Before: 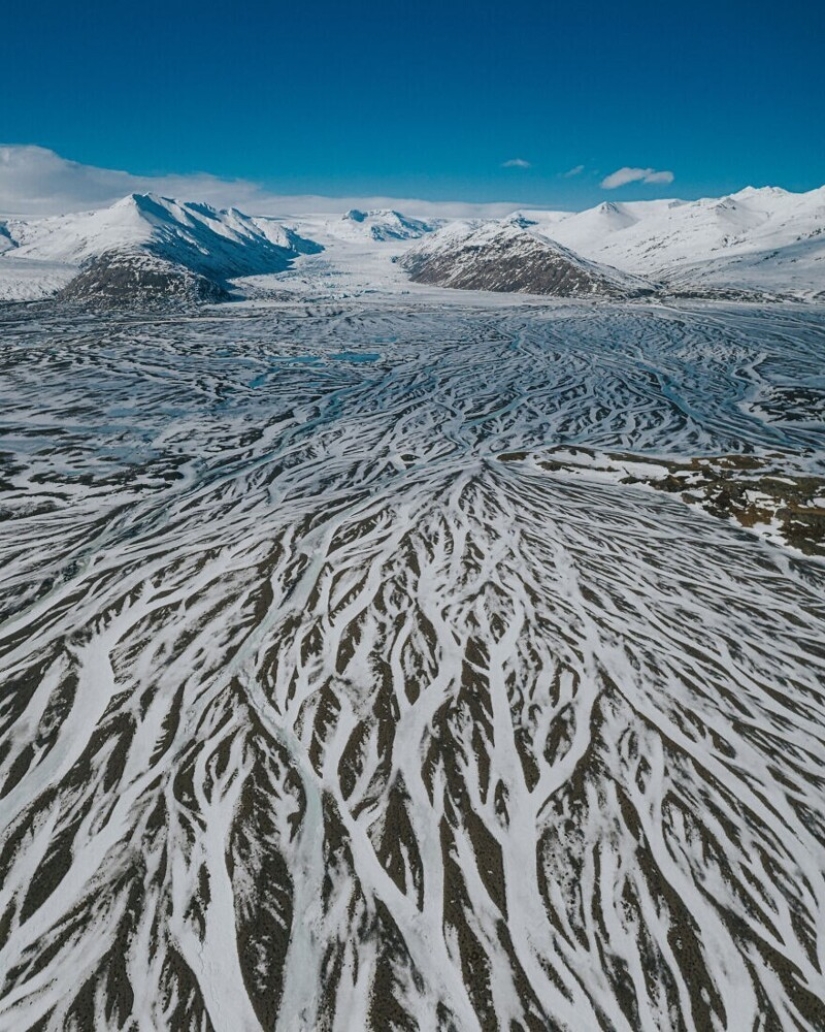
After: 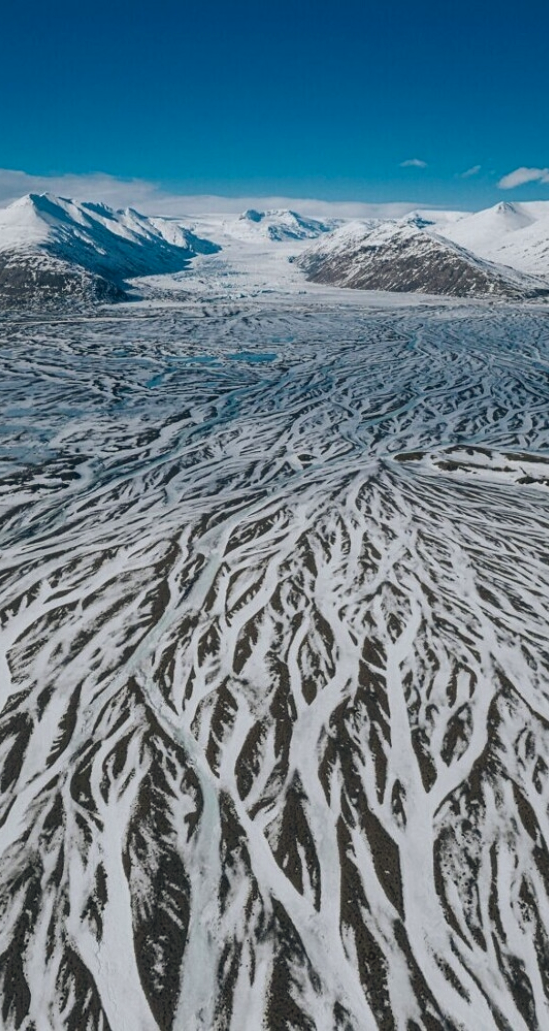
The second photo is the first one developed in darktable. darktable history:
crop and rotate: left 12.53%, right 20.856%
color balance rgb: global offset › chroma 0.062%, global offset › hue 254.3°, perceptual saturation grading › global saturation 2.229%, contrast 3.977%
